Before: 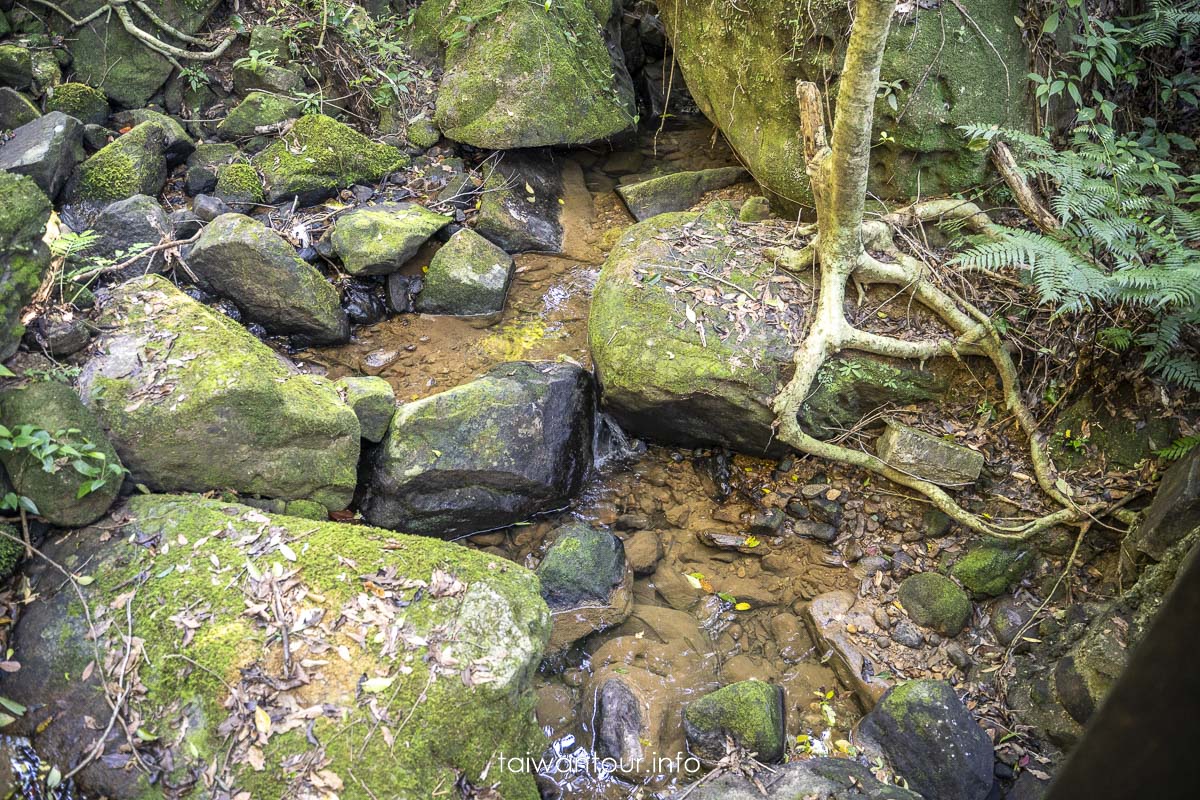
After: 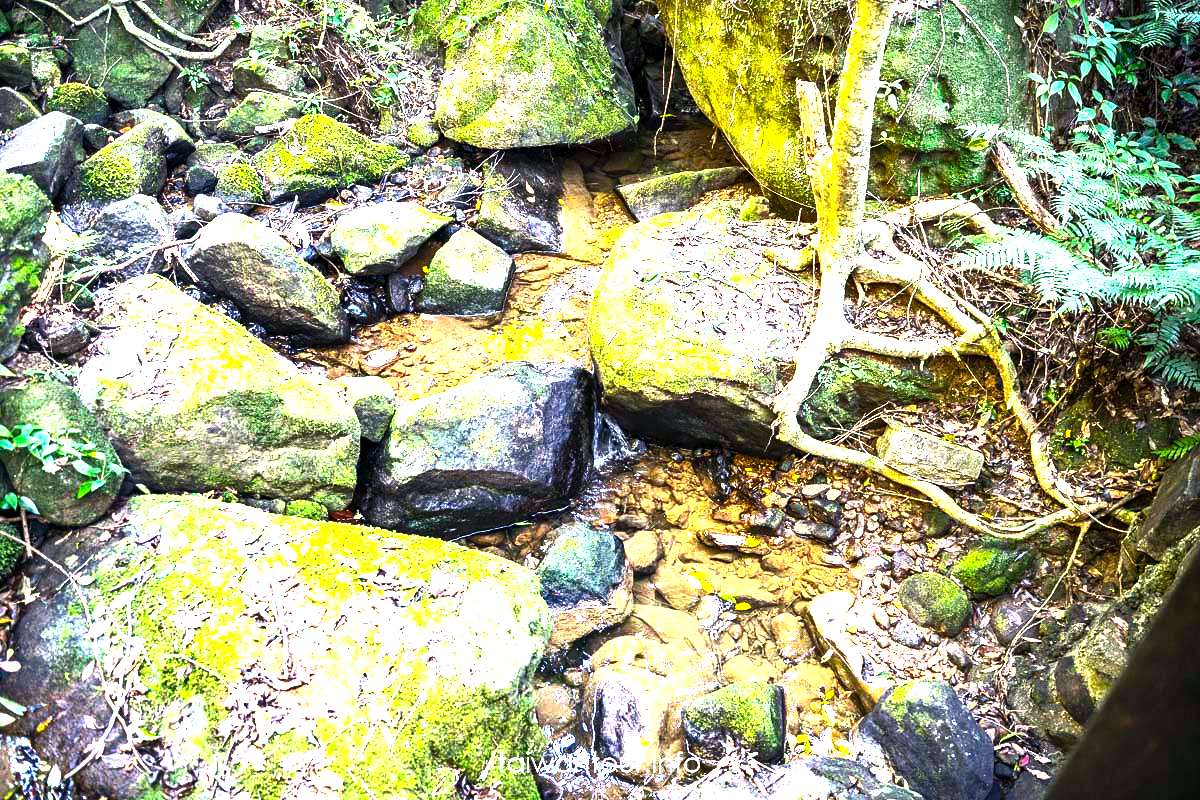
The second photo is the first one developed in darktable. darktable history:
color balance rgb: perceptual saturation grading › global saturation 25.65%, perceptual brilliance grading › global brilliance 29.882%, perceptual brilliance grading › highlights 50.749%, perceptual brilliance grading › mid-tones 50.164%, perceptual brilliance grading › shadows -21.204%, global vibrance 9.179%
shadows and highlights: shadows 37.39, highlights -27.84, soften with gaussian
color calibration: illuminant as shot in camera, x 0.358, y 0.373, temperature 4628.91 K
